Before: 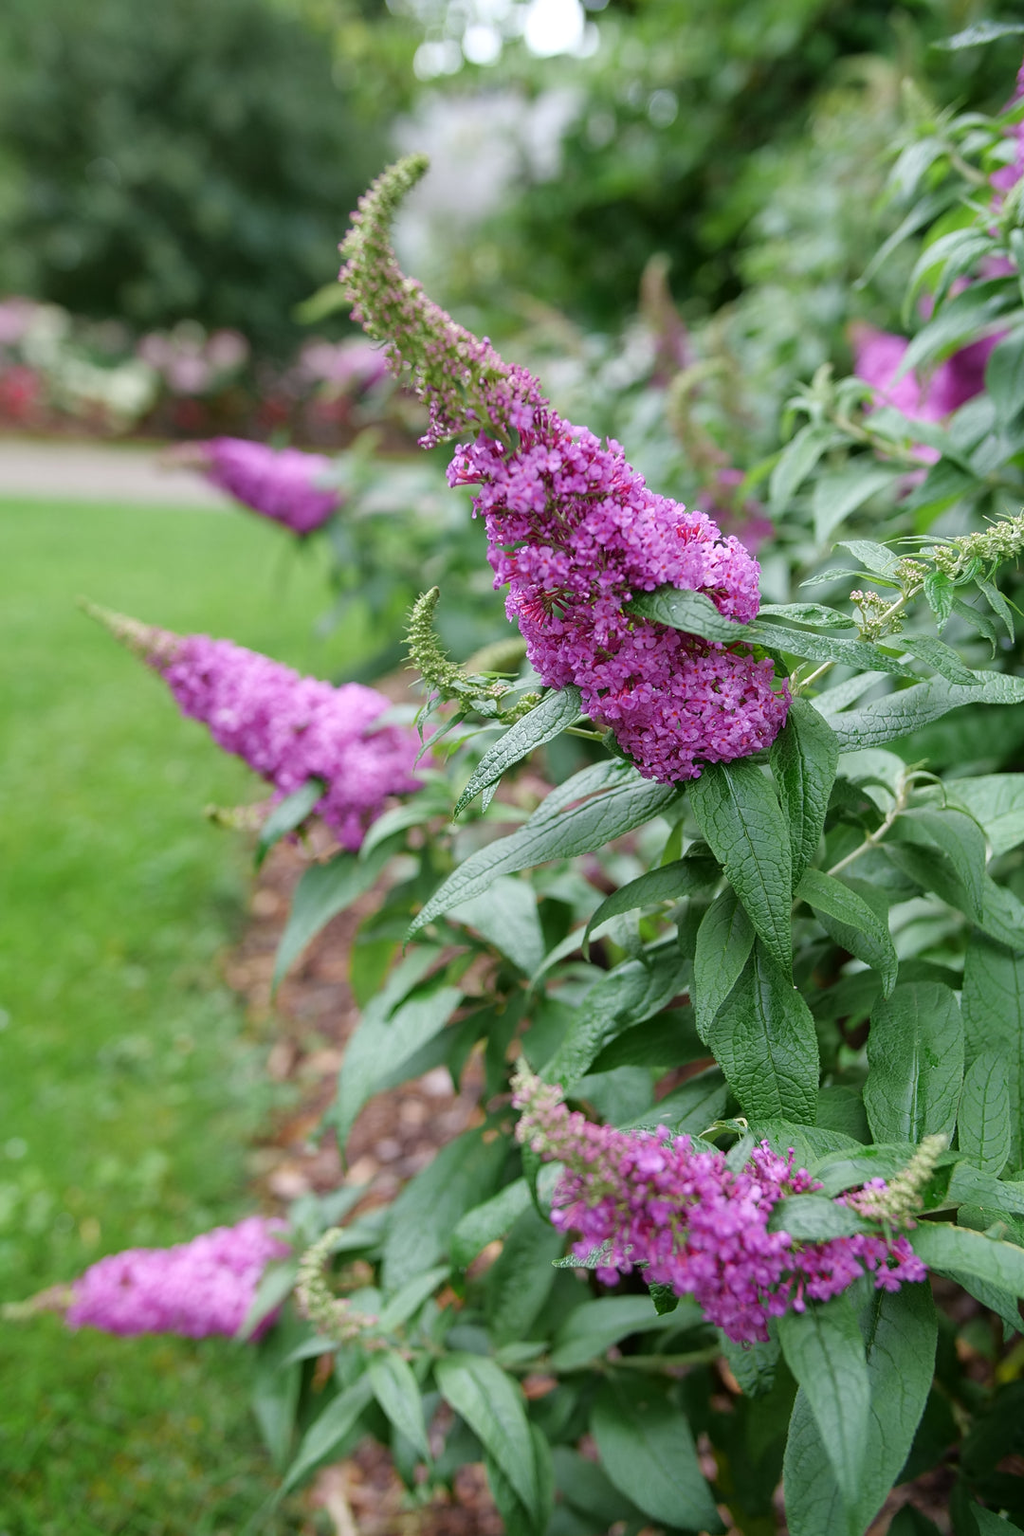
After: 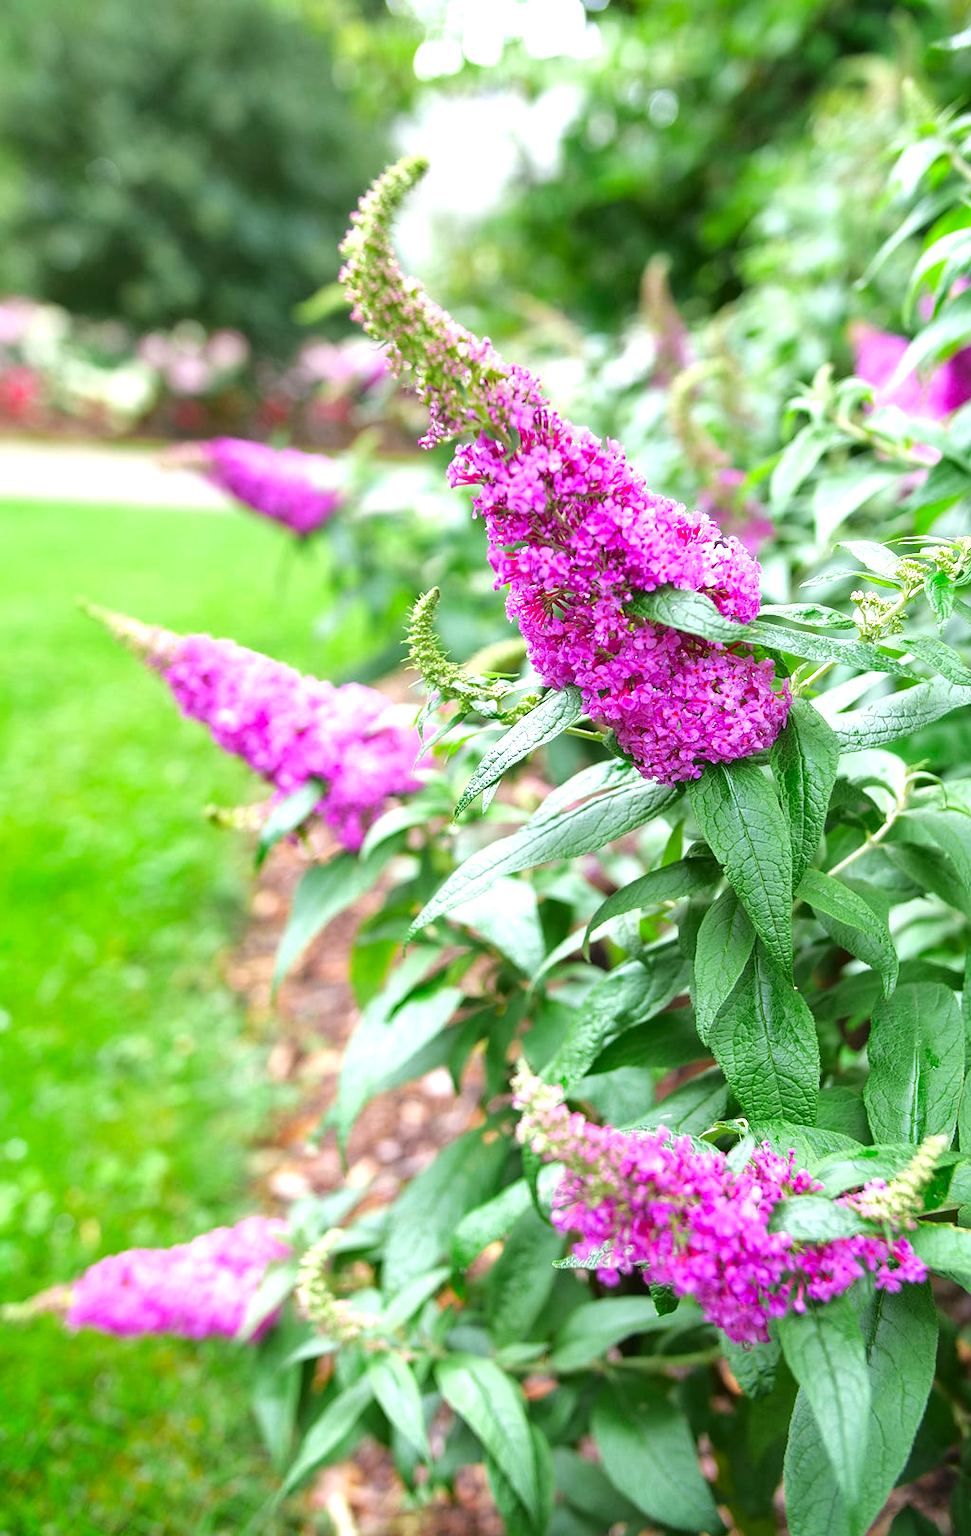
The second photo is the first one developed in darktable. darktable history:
crop and rotate: right 5.167%
exposure: black level correction 0, exposure 1.2 EV, compensate highlight preservation false
vibrance: vibrance 100%
